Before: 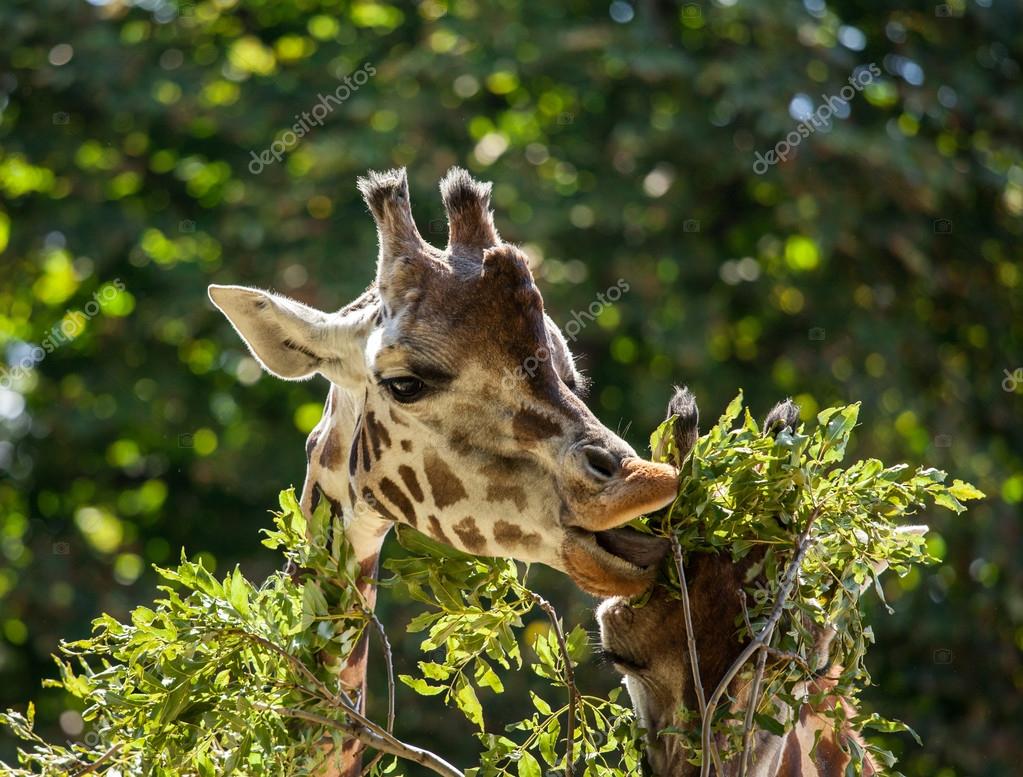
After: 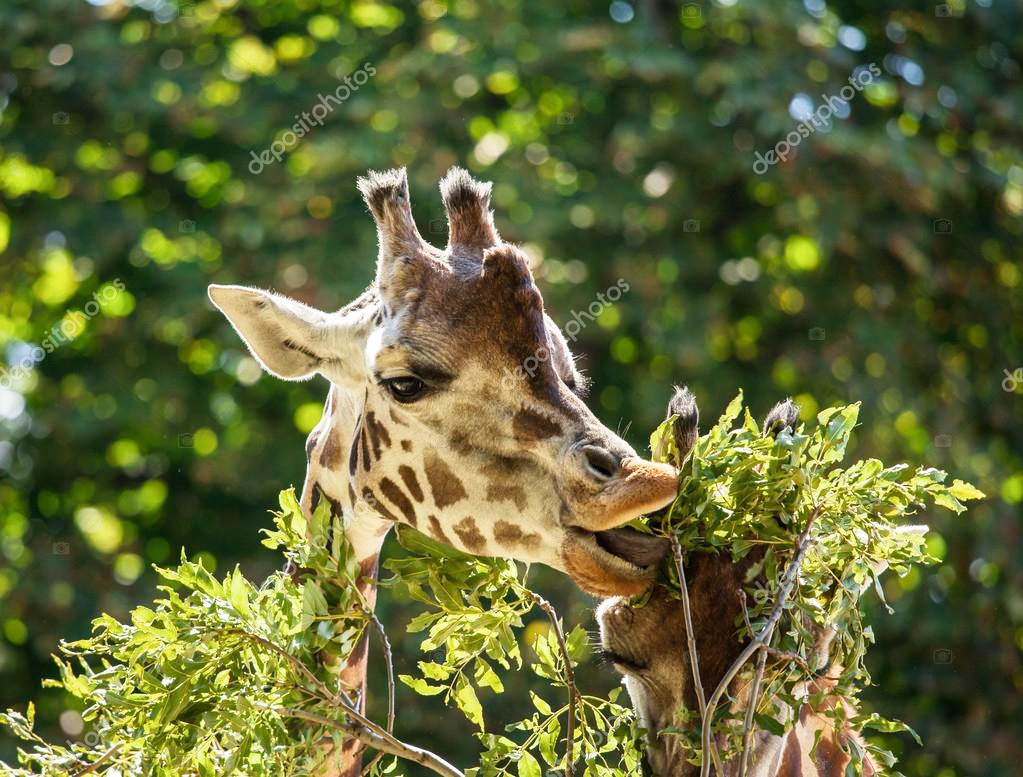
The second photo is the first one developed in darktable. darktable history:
velvia: strength 14.52%
base curve: curves: ch0 [(0, 0) (0.204, 0.334) (0.55, 0.733) (1, 1)], preserve colors none
